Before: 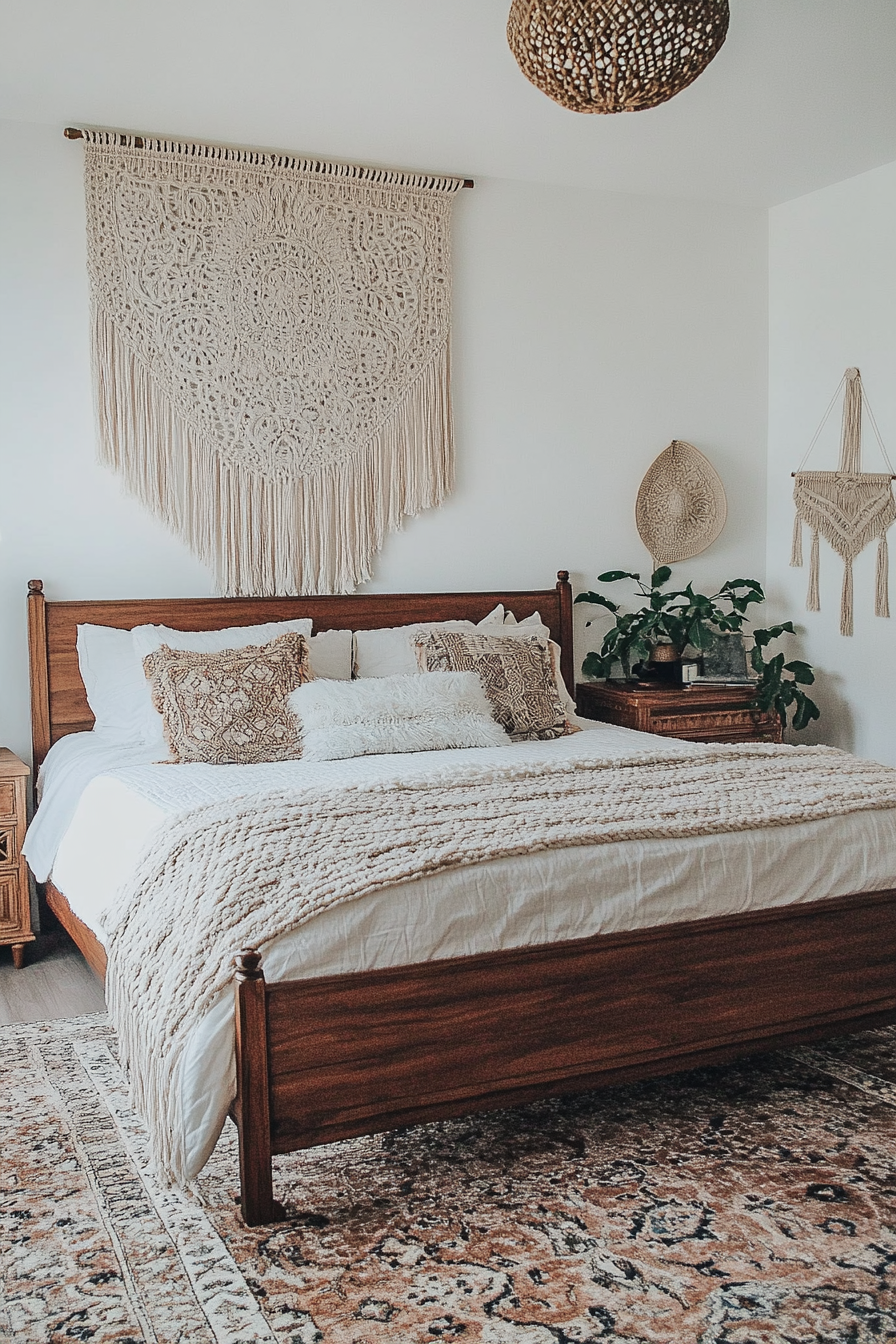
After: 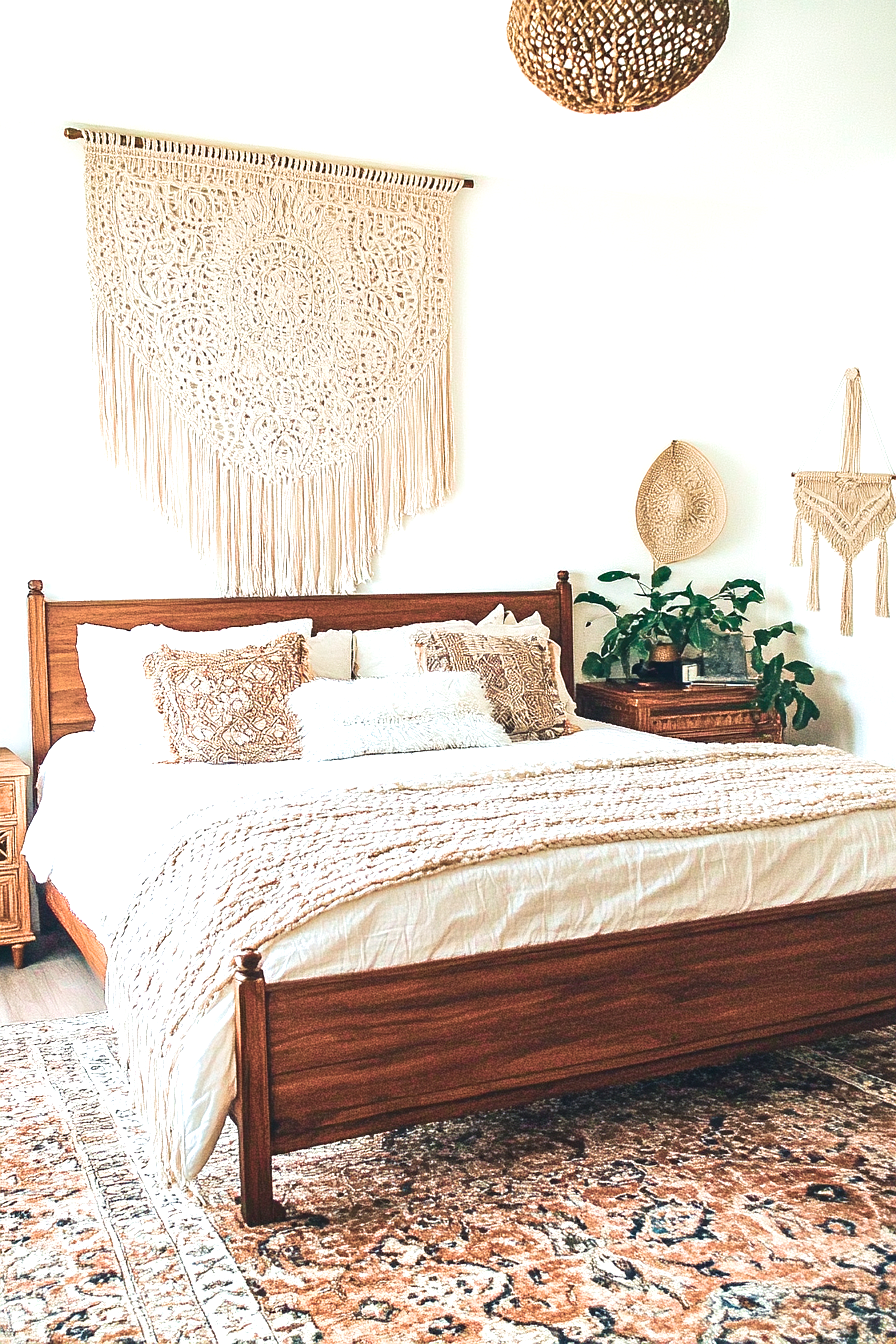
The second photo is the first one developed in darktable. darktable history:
exposure: black level correction 0, exposure 1.2 EV, compensate highlight preservation false
velvia: strength 75%
